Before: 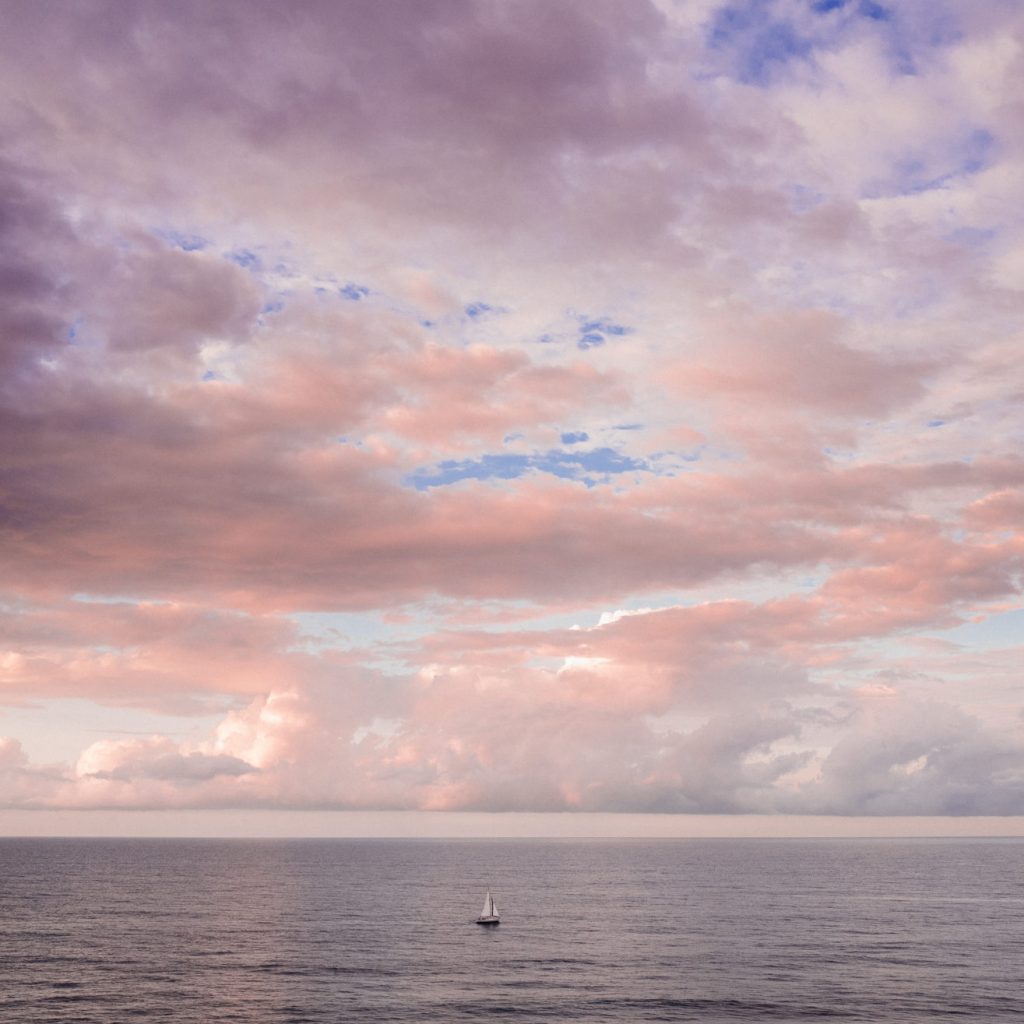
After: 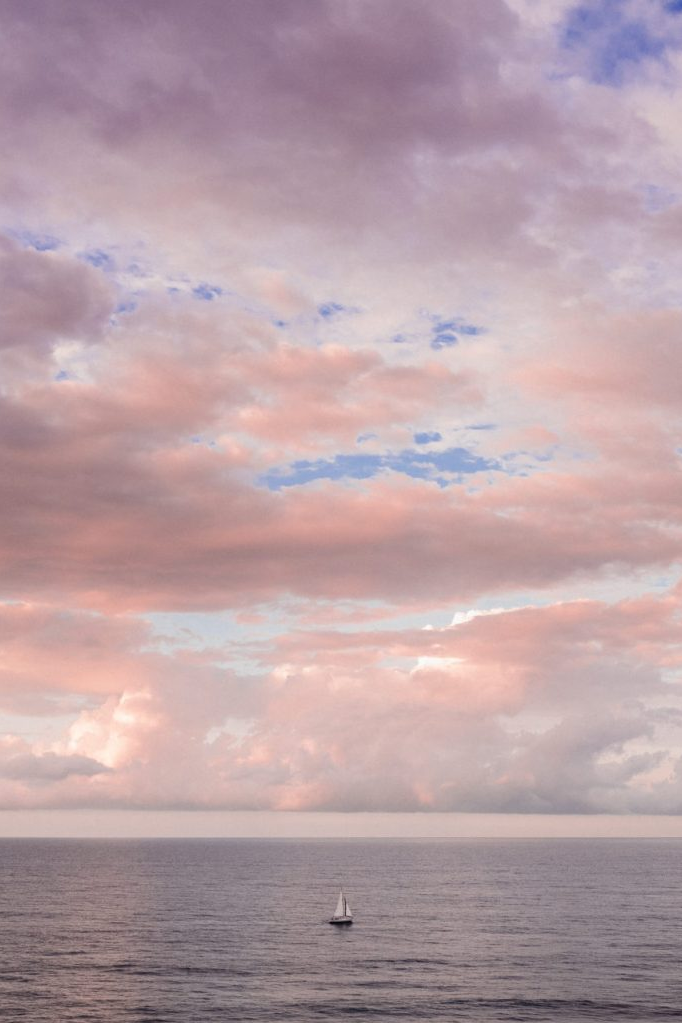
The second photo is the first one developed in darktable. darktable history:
crop and rotate: left 14.379%, right 18.973%
